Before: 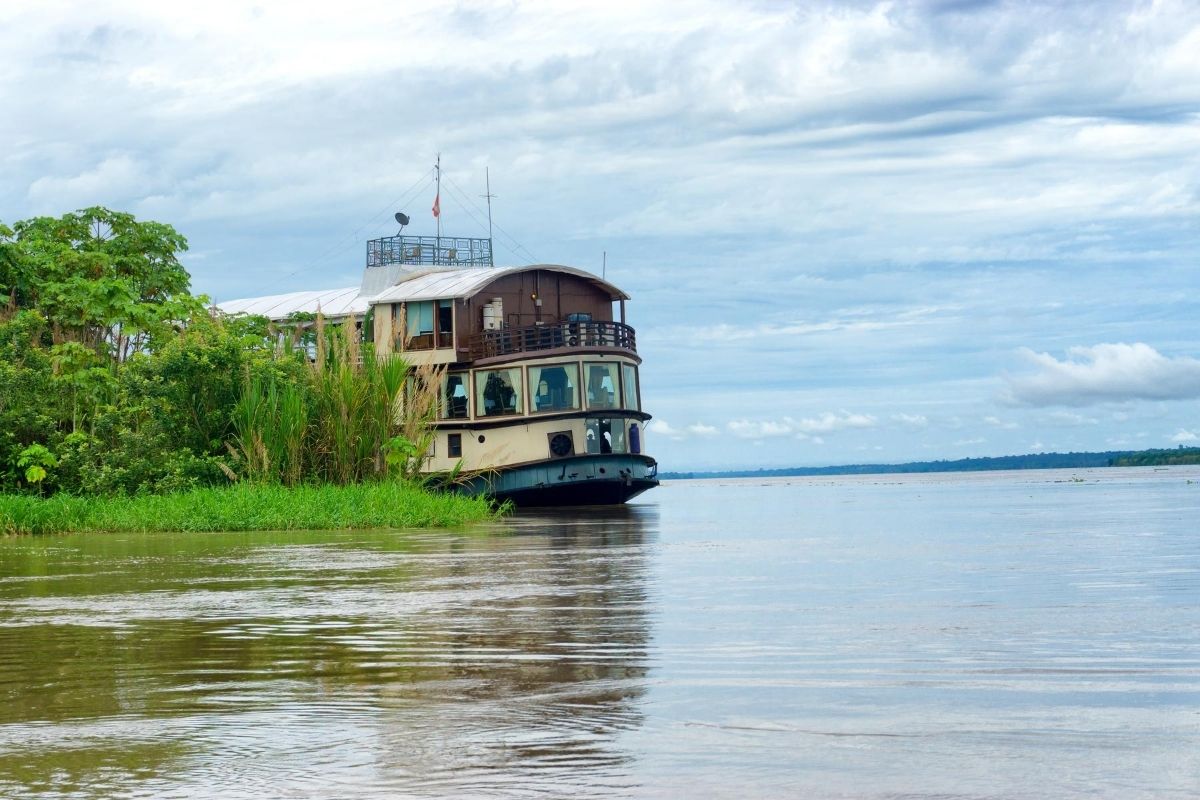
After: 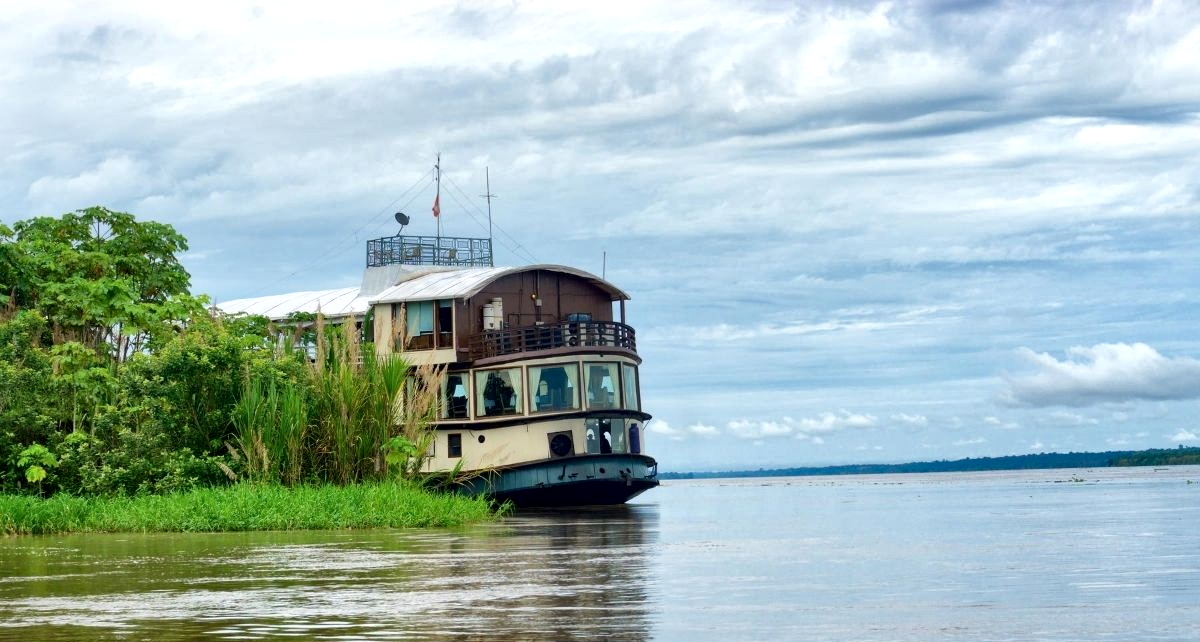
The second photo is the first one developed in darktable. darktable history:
local contrast: mode bilateral grid, contrast 25, coarseness 47, detail 151%, midtone range 0.2
crop: bottom 19.644%
exposure: compensate highlight preservation false
